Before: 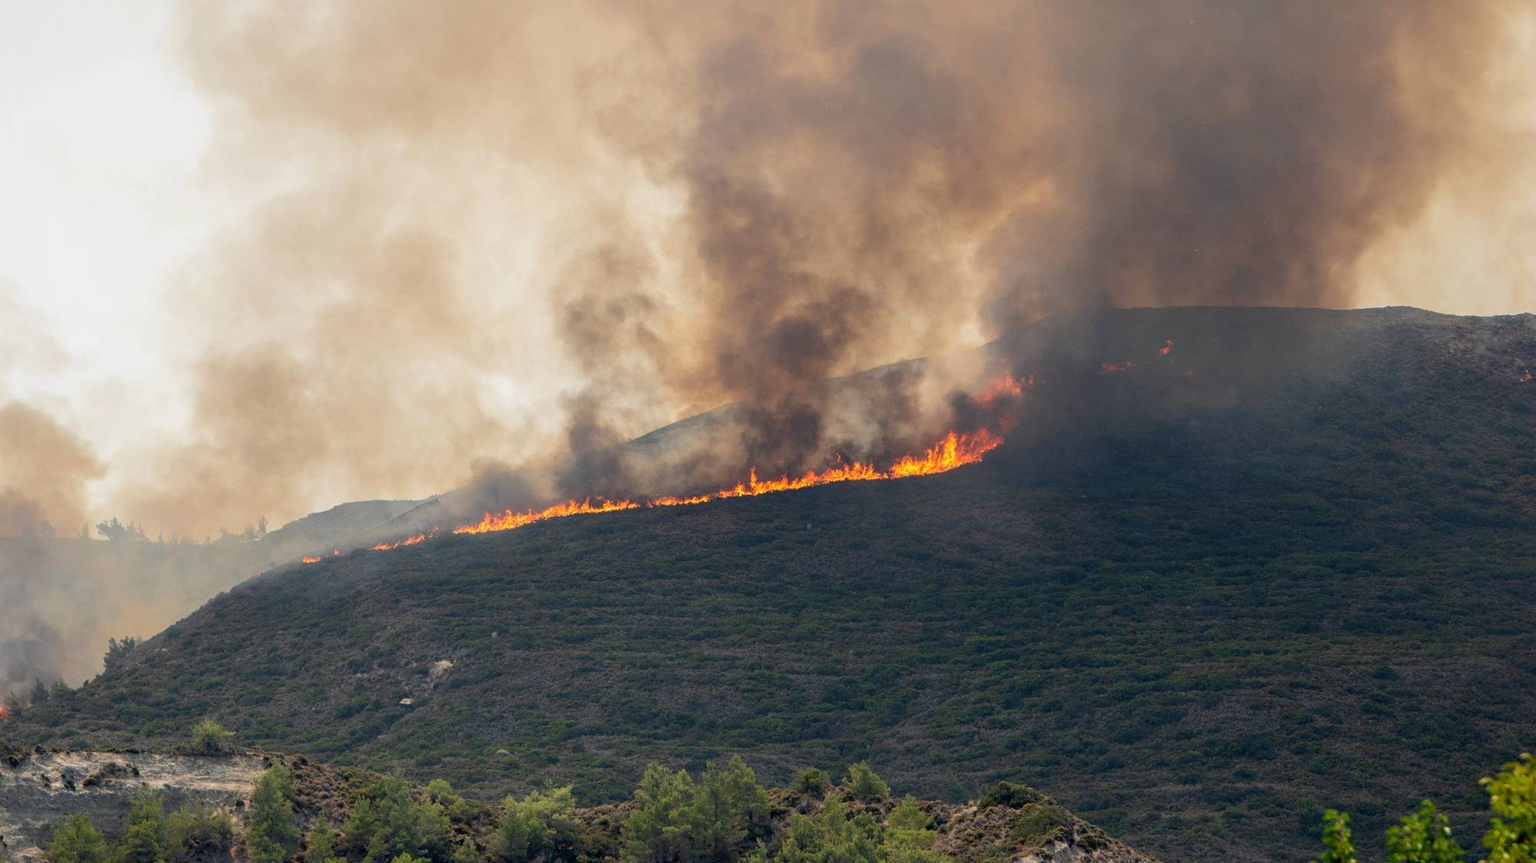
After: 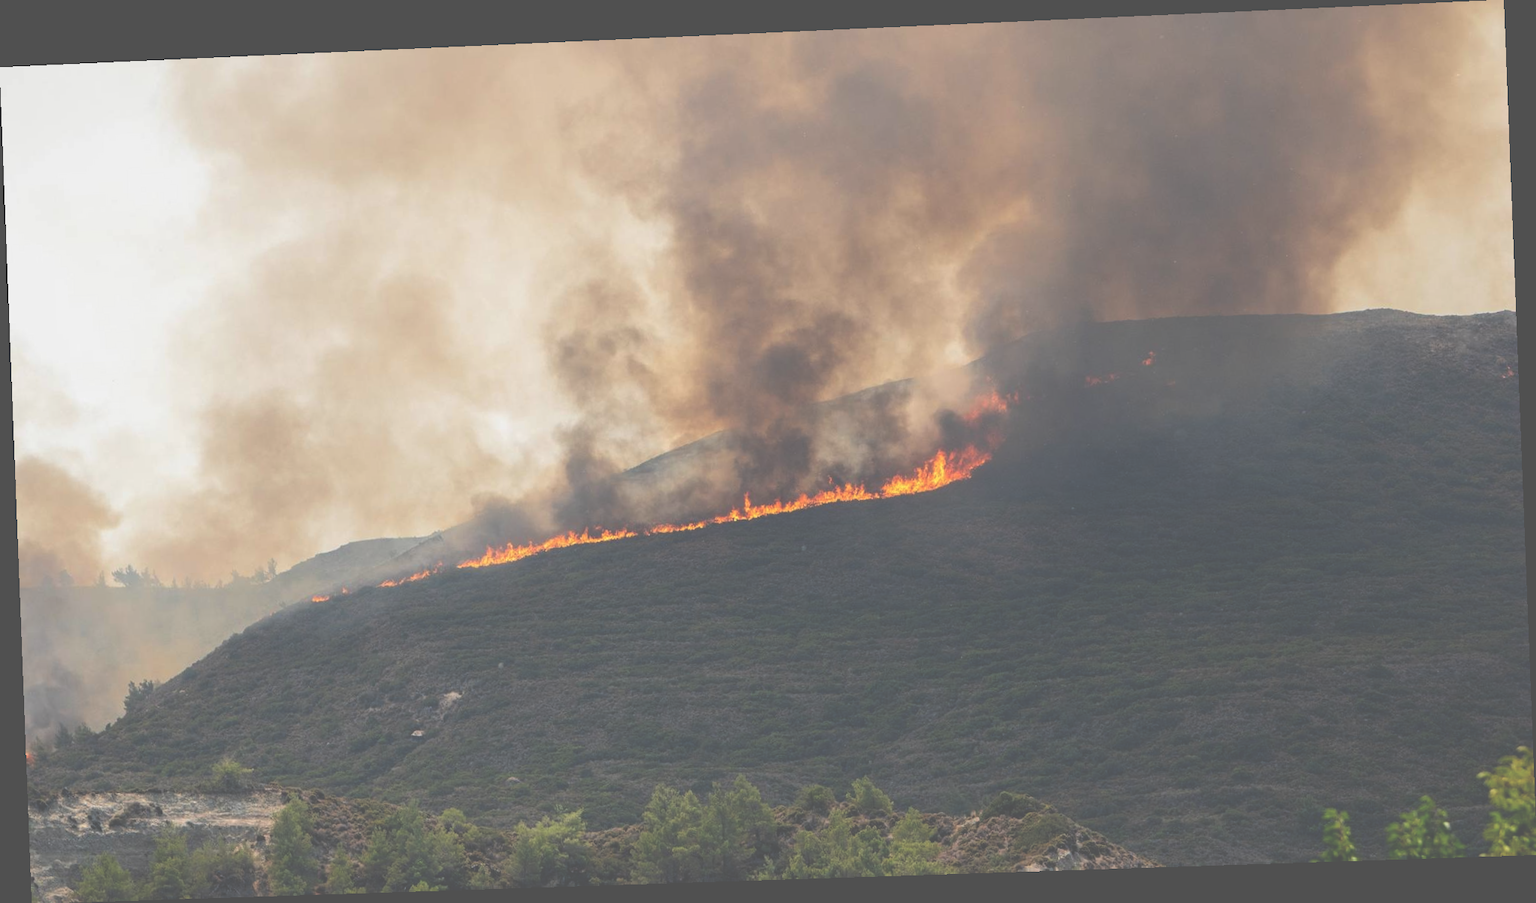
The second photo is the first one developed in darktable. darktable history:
exposure: black level correction -0.087, compensate highlight preservation false
rotate and perspective: rotation -2.22°, lens shift (horizontal) -0.022, automatic cropping off
